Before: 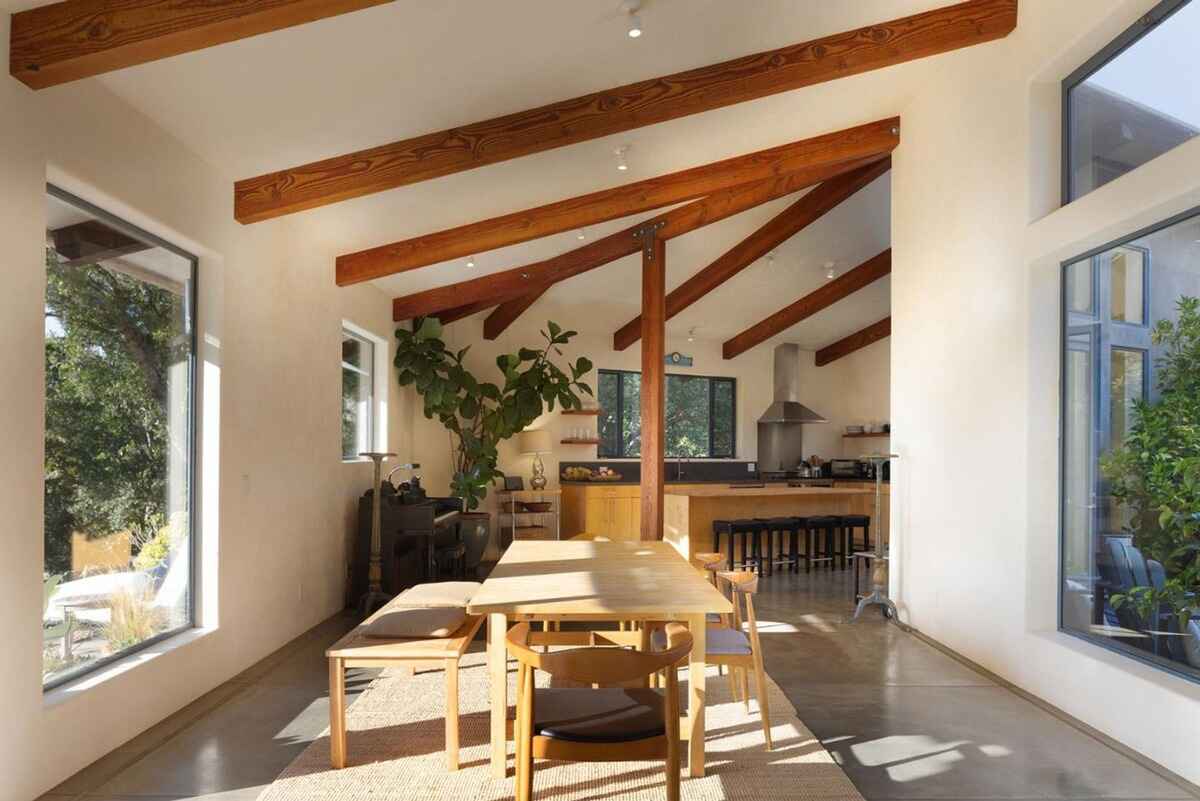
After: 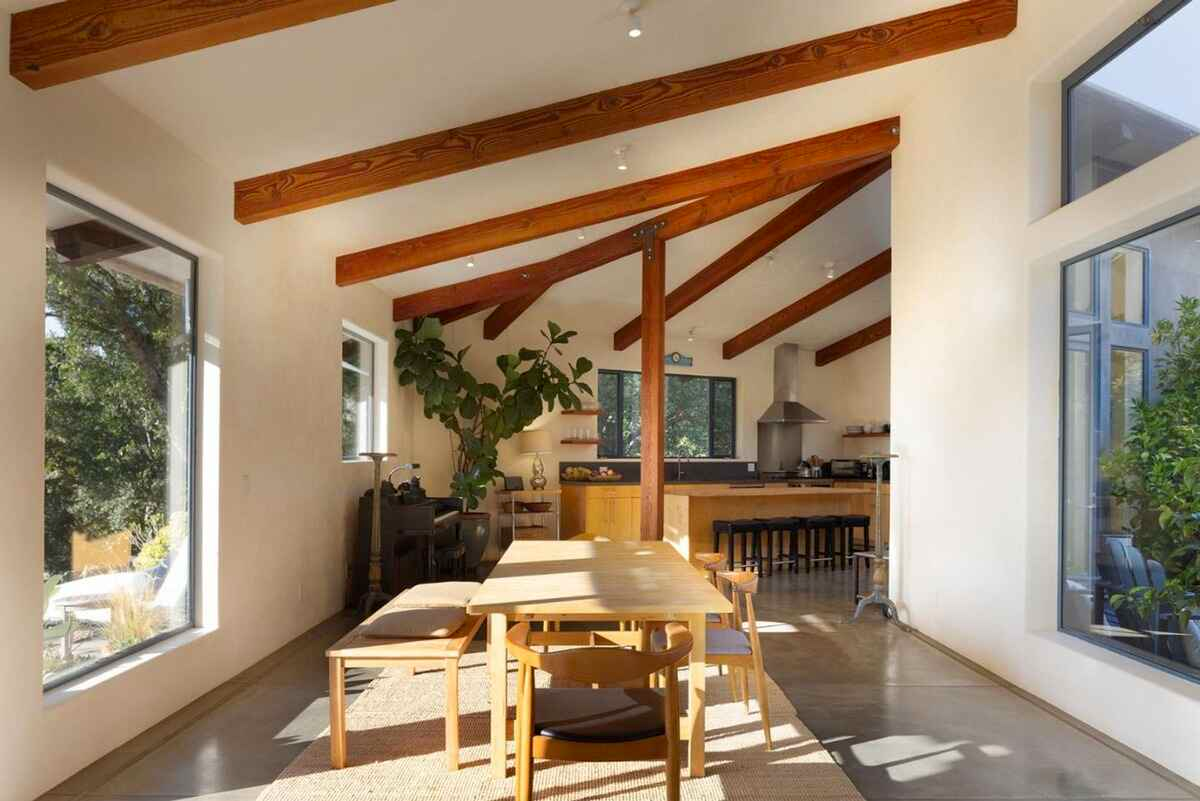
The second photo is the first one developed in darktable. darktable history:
color zones: curves: ch1 [(0, 0.523) (0.143, 0.545) (0.286, 0.52) (0.429, 0.506) (0.571, 0.503) (0.714, 0.503) (0.857, 0.508) (1, 0.523)]
exposure: black level correction 0.001, compensate highlight preservation false
